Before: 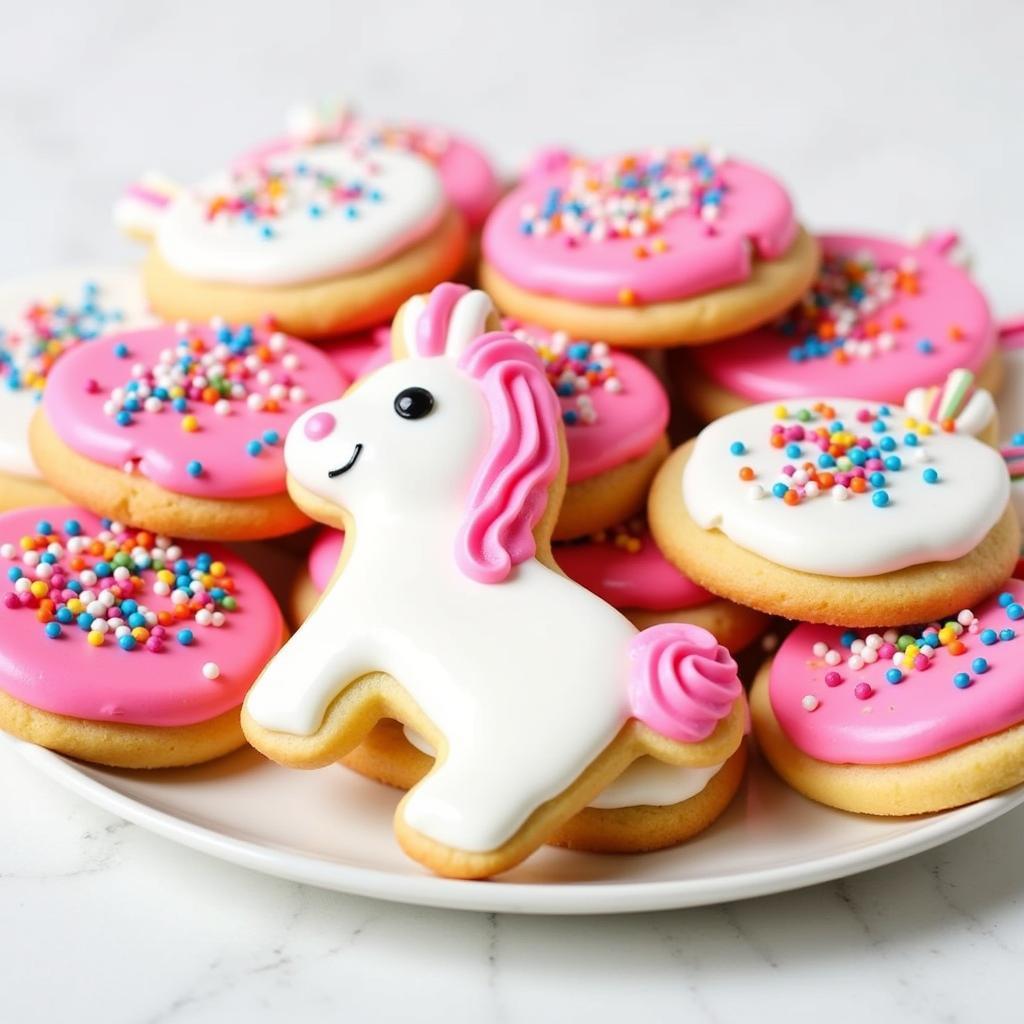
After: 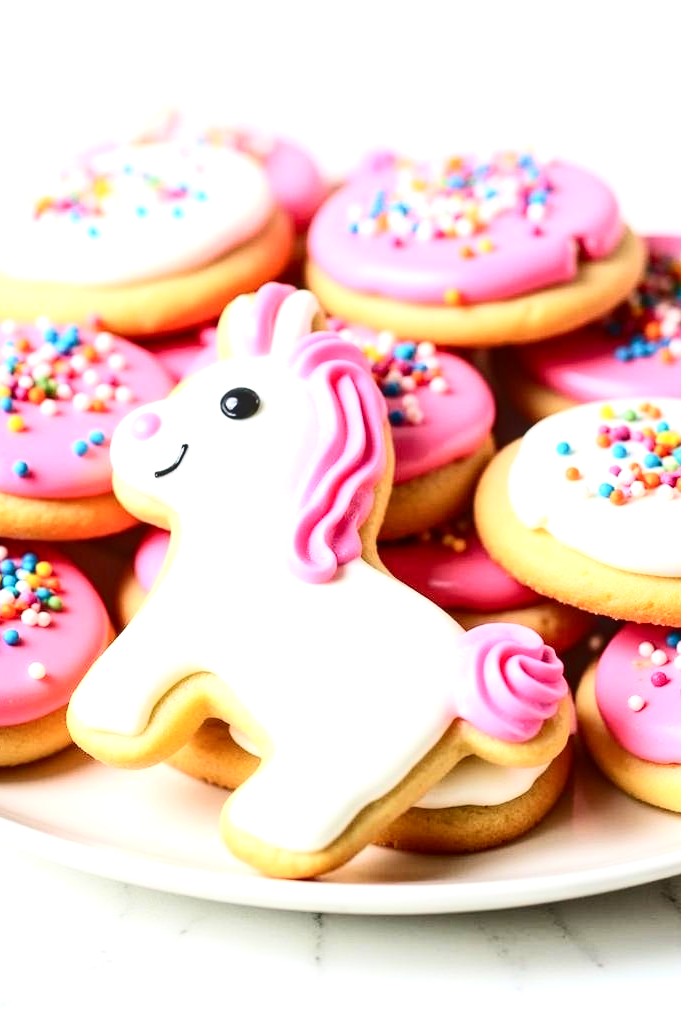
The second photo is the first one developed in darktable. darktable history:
exposure: exposure 0.603 EV, compensate highlight preservation false
local contrast: on, module defaults
velvia: strength 17.1%
contrast brightness saturation: contrast 0.297
crop: left 17.056%, right 16.404%
